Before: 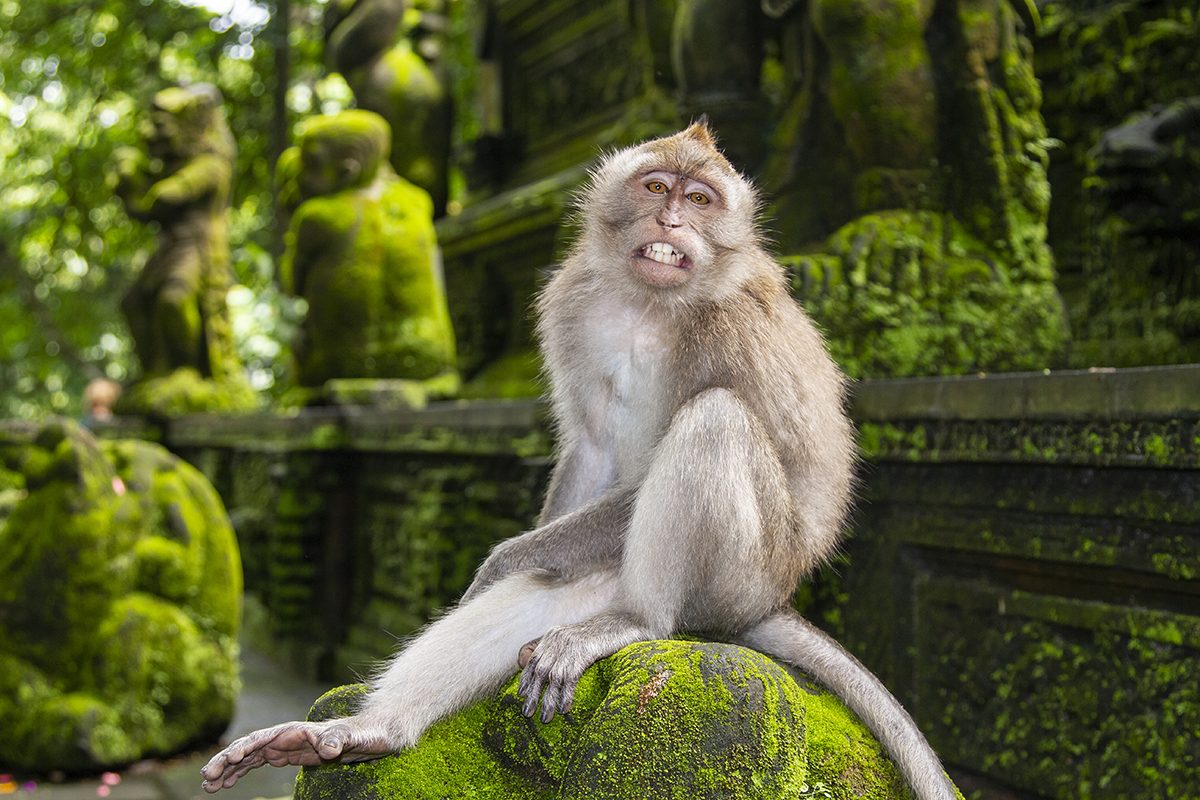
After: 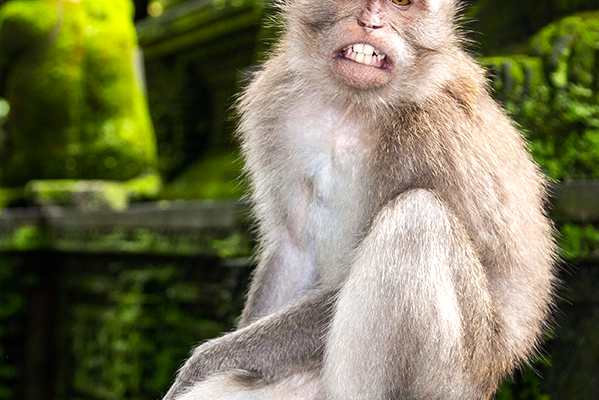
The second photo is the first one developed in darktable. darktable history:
crop: left 25%, top 25%, right 25%, bottom 25%
tone equalizer: -8 EV -0.417 EV, -7 EV -0.389 EV, -6 EV -0.333 EV, -5 EV -0.222 EV, -3 EV 0.222 EV, -2 EV 0.333 EV, -1 EV 0.389 EV, +0 EV 0.417 EV, edges refinement/feathering 500, mask exposure compensation -1.57 EV, preserve details no
